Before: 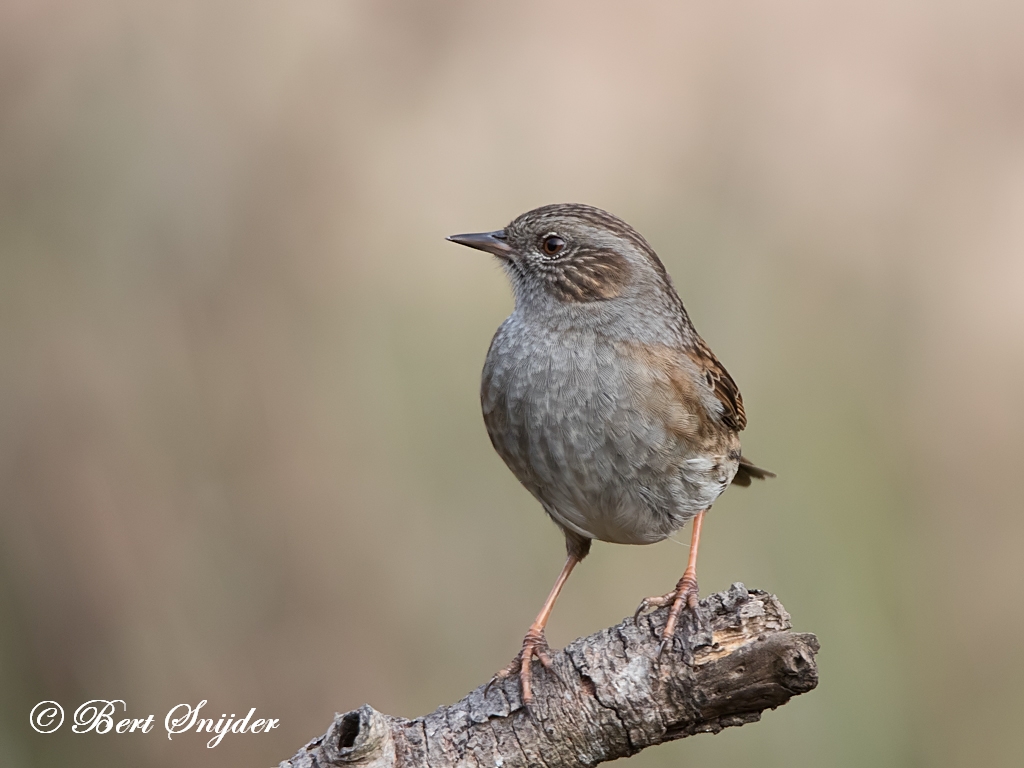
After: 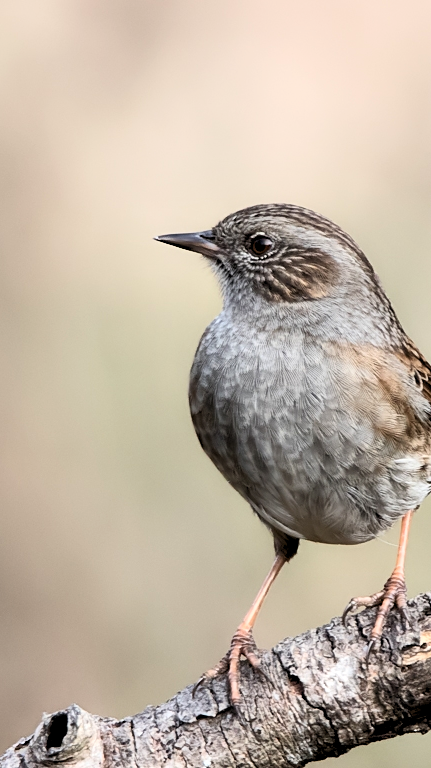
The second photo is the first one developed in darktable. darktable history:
rgb levels: levels [[0.01, 0.419, 0.839], [0, 0.5, 1], [0, 0.5, 1]]
contrast brightness saturation: contrast 0.24, brightness 0.09
contrast equalizer: y [[0.579, 0.58, 0.505, 0.5, 0.5, 0.5], [0.5 ×6], [0.5 ×6], [0 ×6], [0 ×6]]
crop: left 28.583%, right 29.231%
